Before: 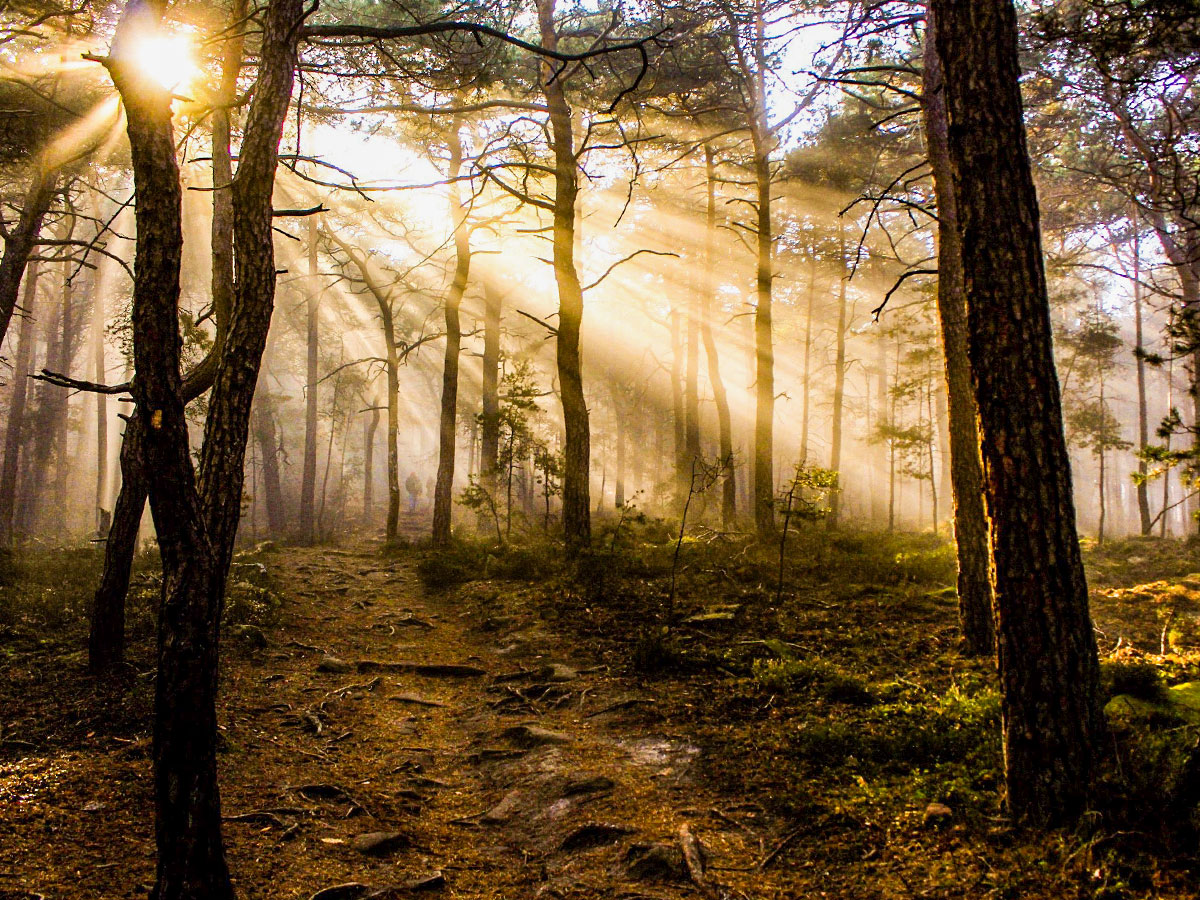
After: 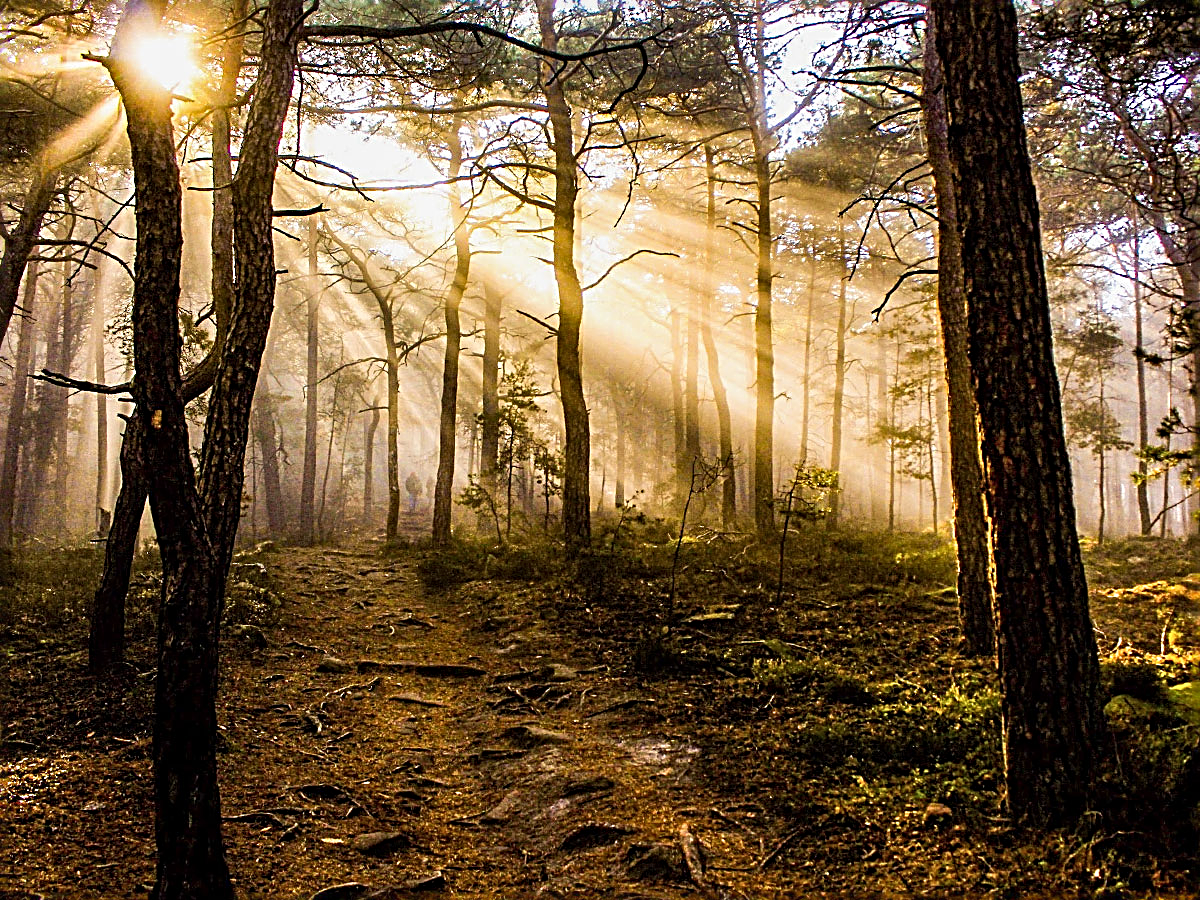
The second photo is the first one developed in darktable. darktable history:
sharpen: radius 3.025, amount 0.757
rotate and perspective: crop left 0, crop top 0
